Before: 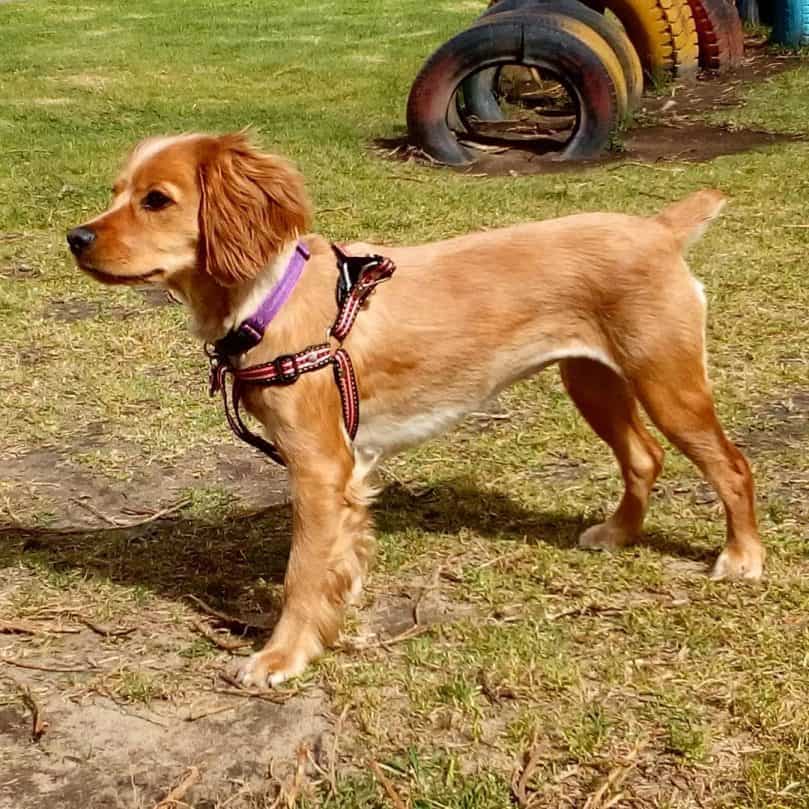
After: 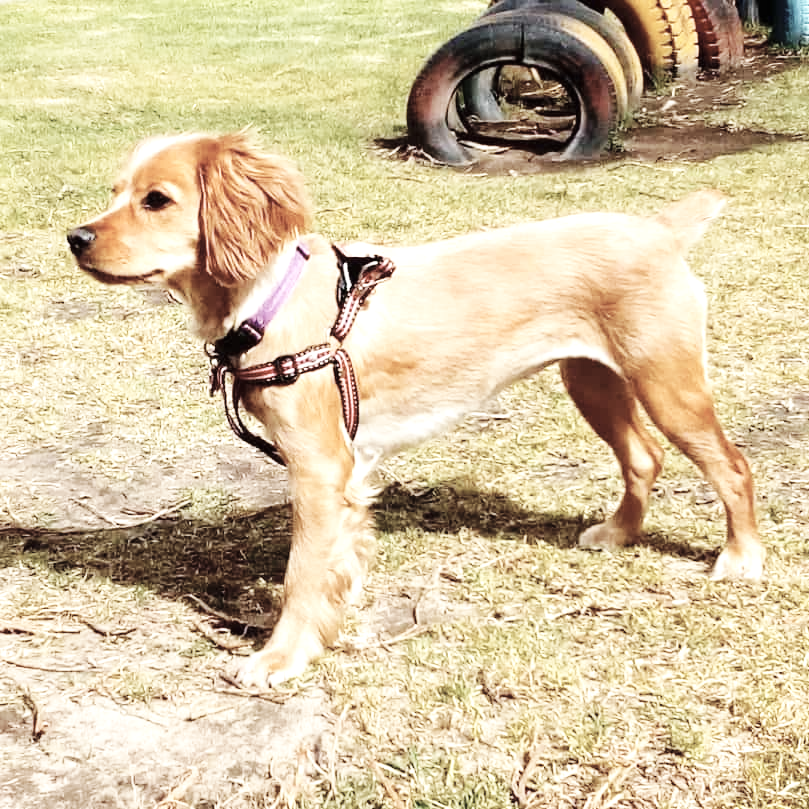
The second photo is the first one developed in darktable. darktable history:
exposure: black level correction 0, exposure 0.877 EV, compensate exposure bias true, compensate highlight preservation false
base curve: curves: ch0 [(0, 0) (0.032, 0.025) (0.121, 0.166) (0.206, 0.329) (0.605, 0.79) (1, 1)], preserve colors none
color correction: saturation 0.5
shadows and highlights: radius 93.07, shadows -14.46, white point adjustment 0.23, highlights 31.48, compress 48.23%, highlights color adjustment 52.79%, soften with gaussian
